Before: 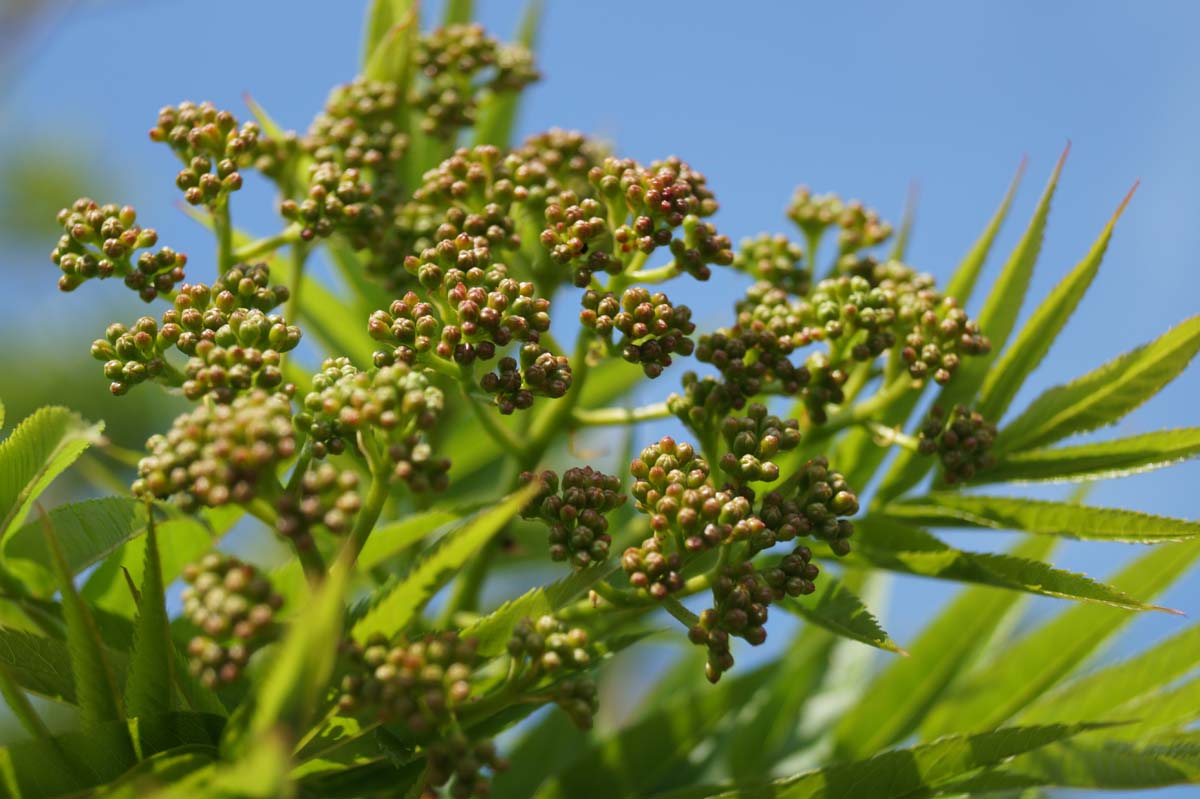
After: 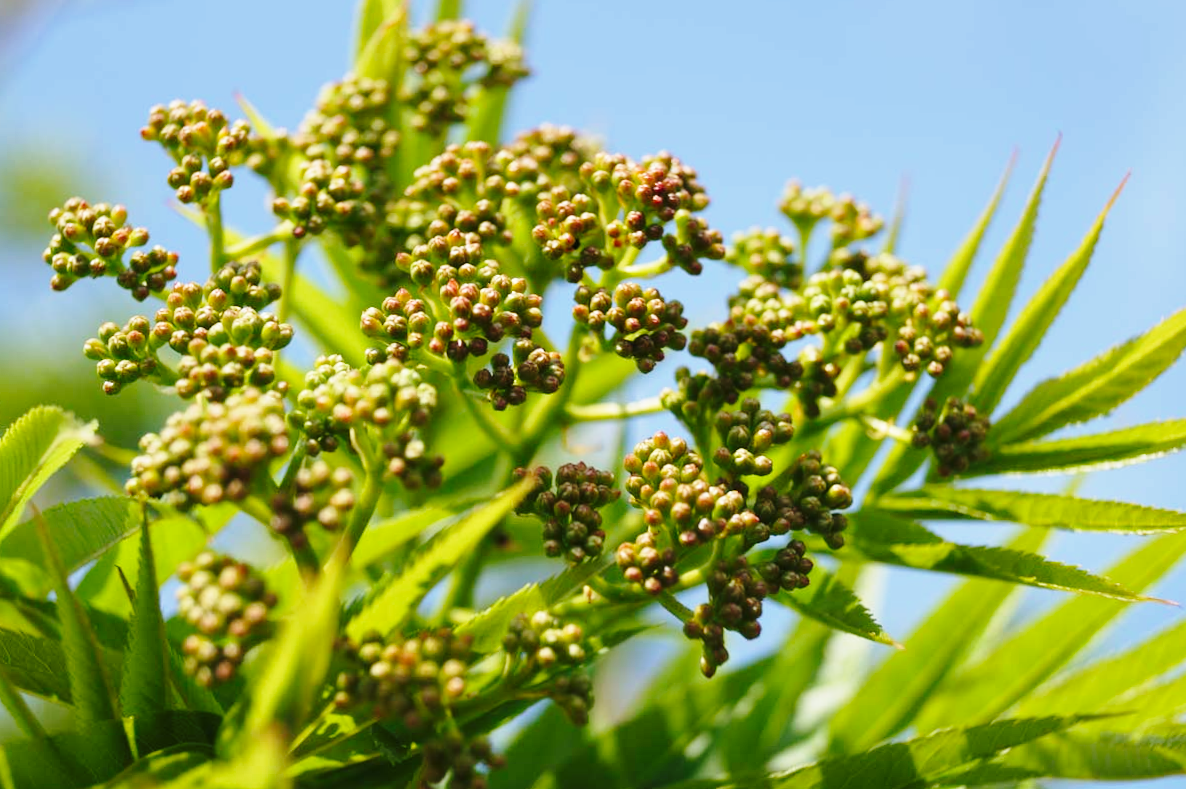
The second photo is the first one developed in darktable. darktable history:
color balance rgb: global vibrance 0.5%
base curve: curves: ch0 [(0, 0) (0.028, 0.03) (0.121, 0.232) (0.46, 0.748) (0.859, 0.968) (1, 1)], preserve colors none
rotate and perspective: rotation -0.45°, automatic cropping original format, crop left 0.008, crop right 0.992, crop top 0.012, crop bottom 0.988
